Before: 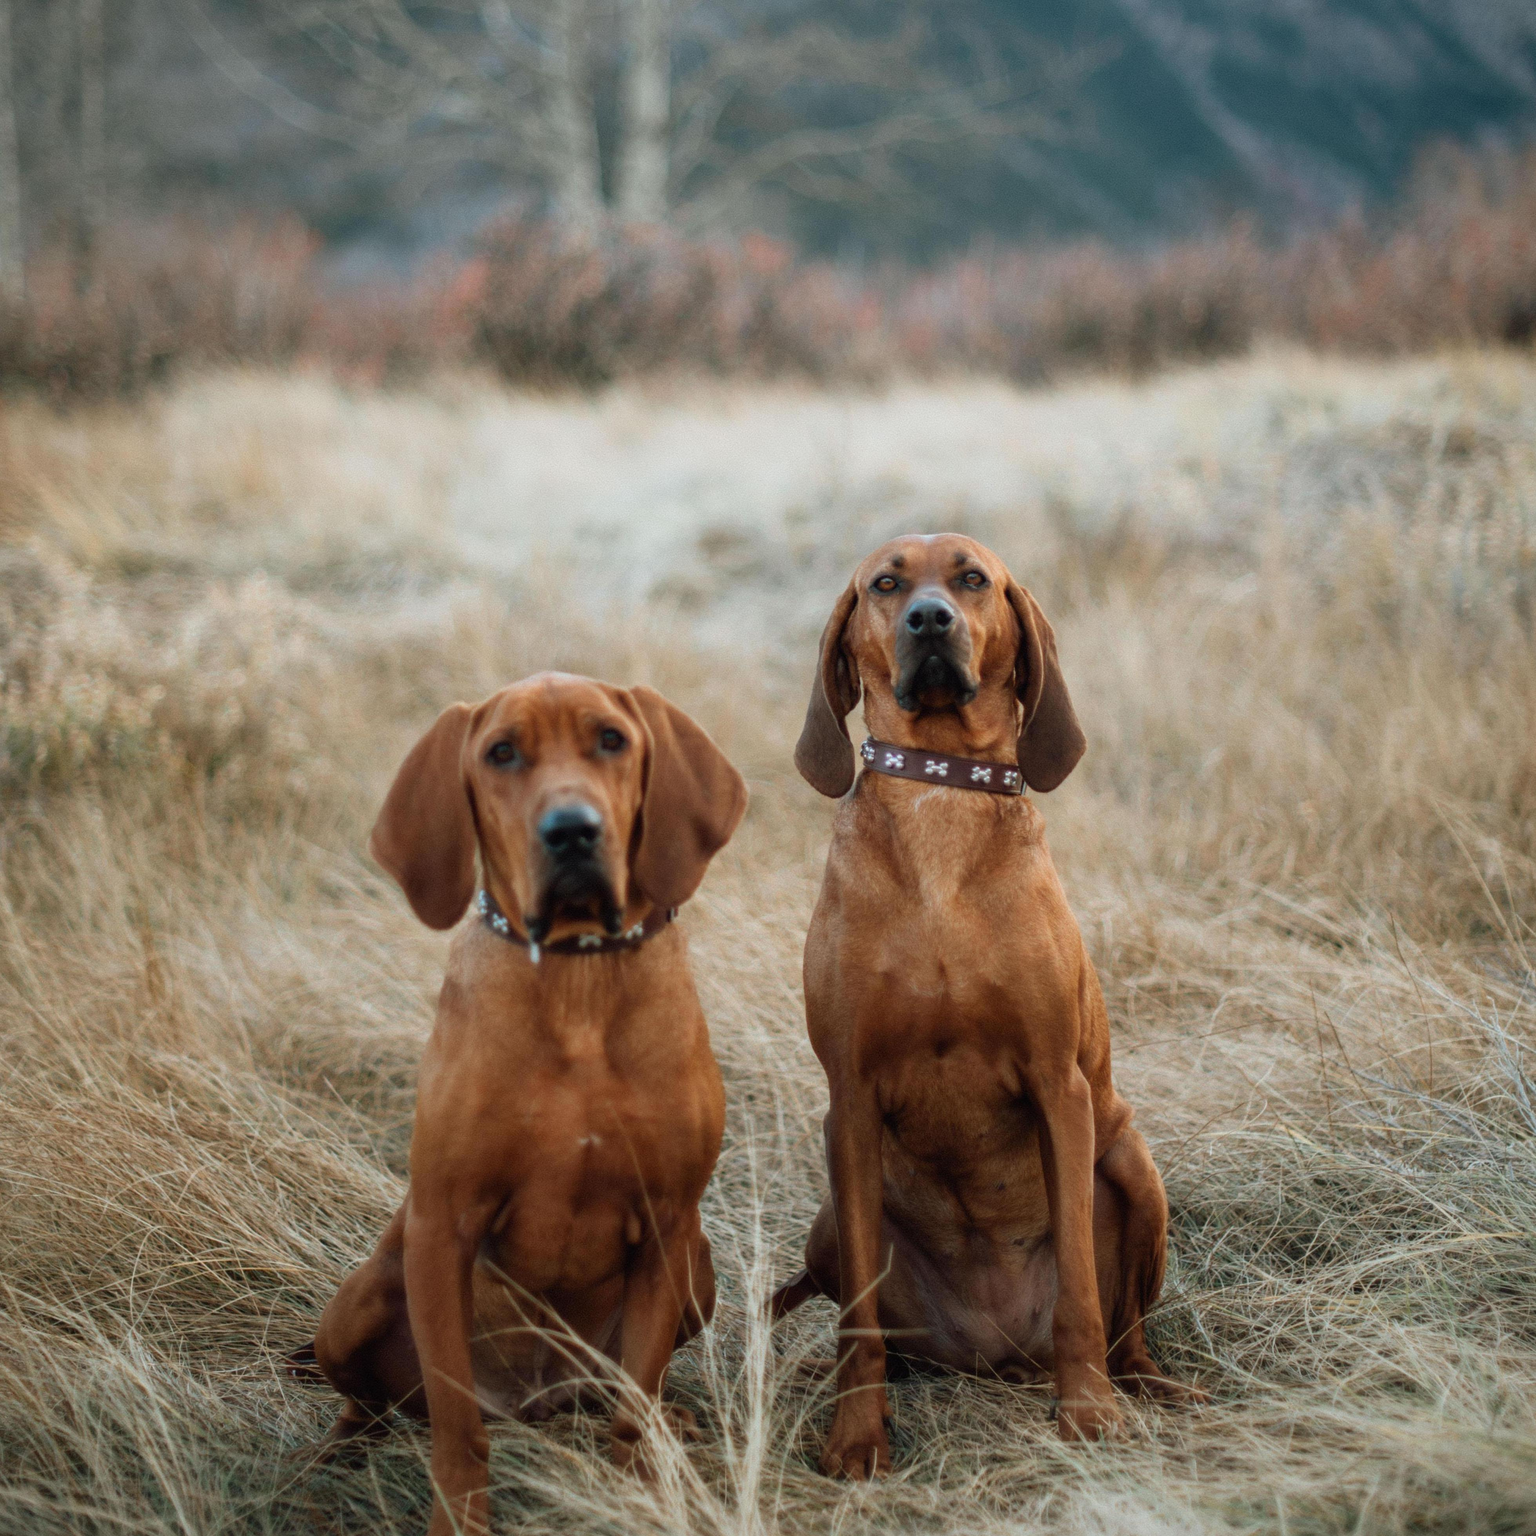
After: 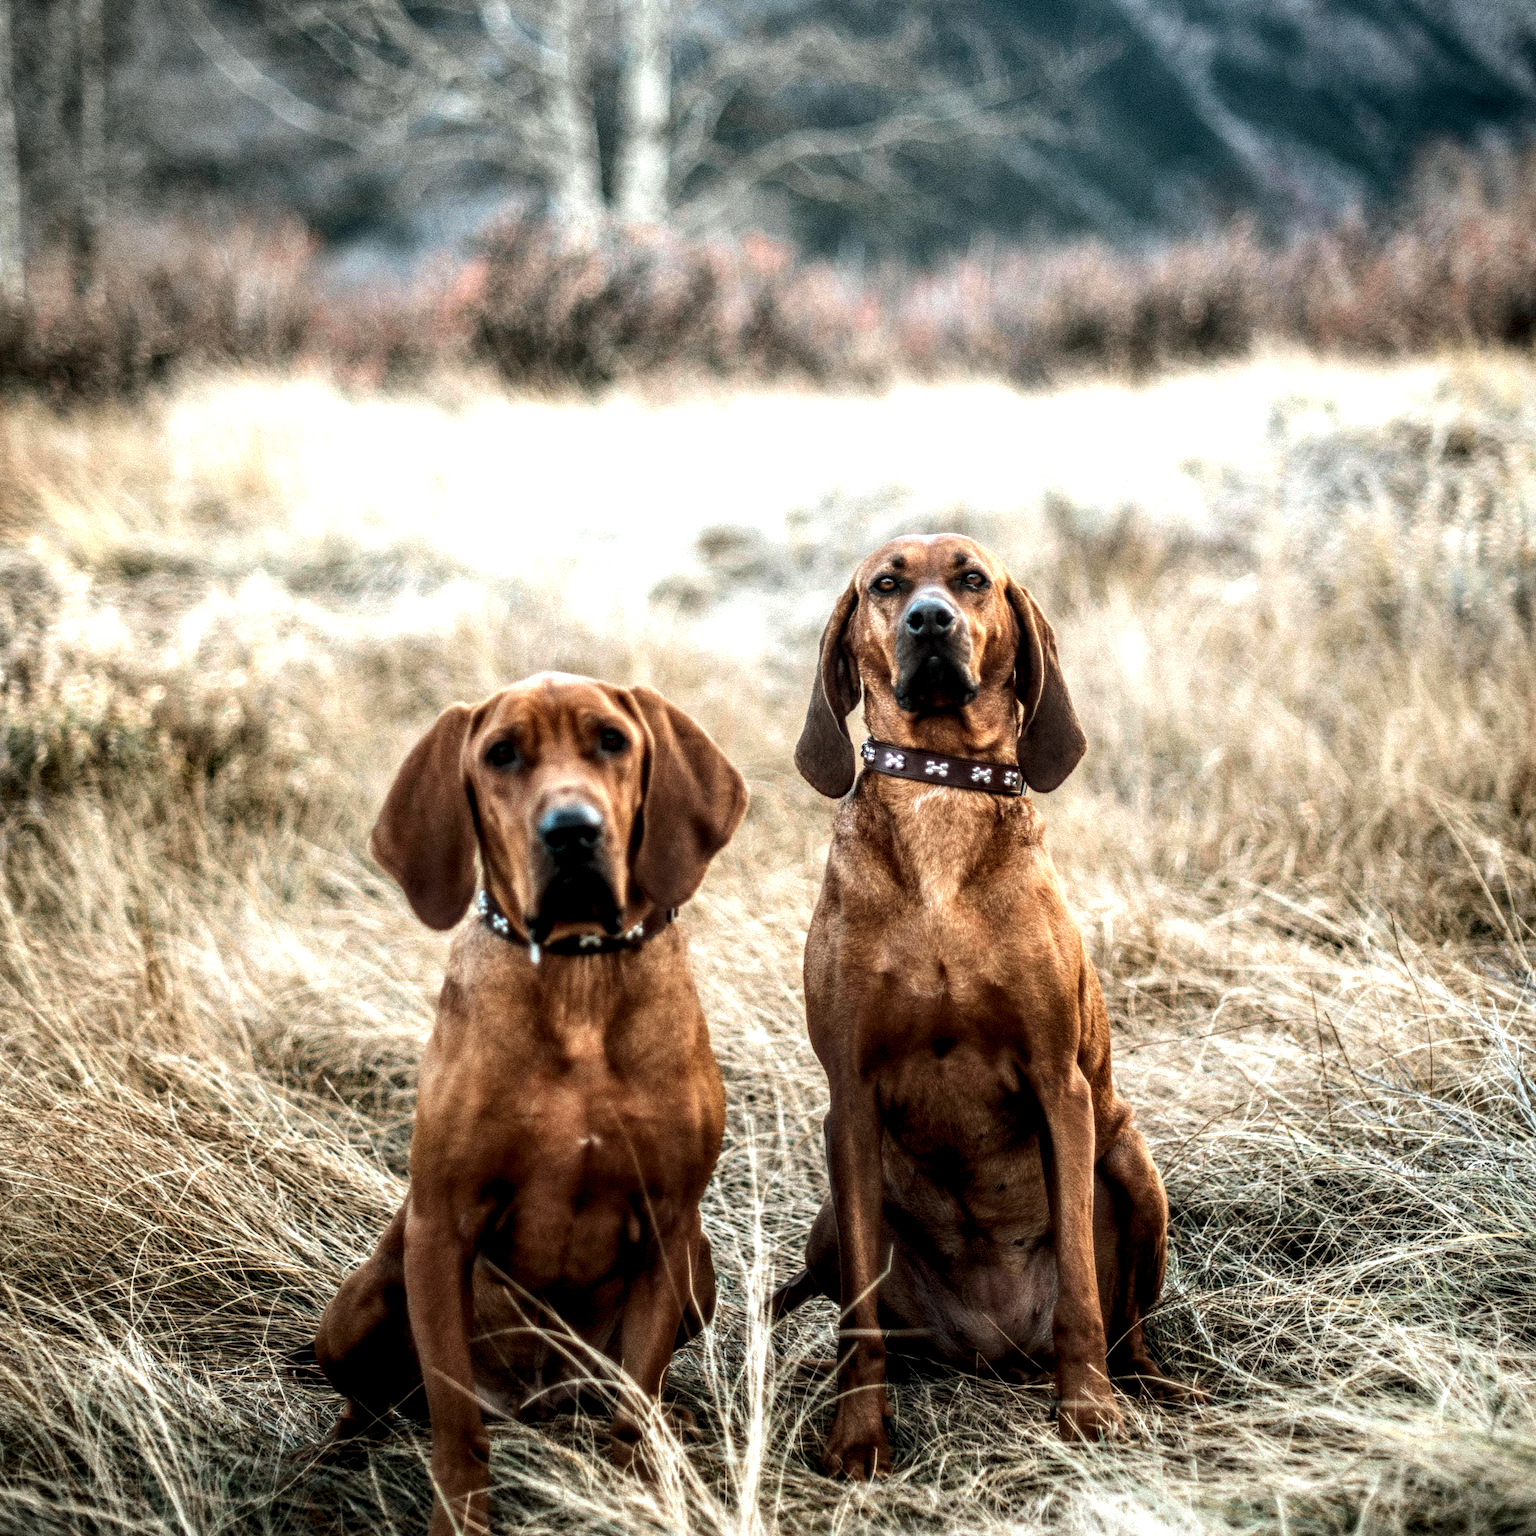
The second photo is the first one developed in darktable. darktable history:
tone equalizer: -8 EV -1.06 EV, -7 EV -0.994 EV, -6 EV -0.837 EV, -5 EV -0.581 EV, -3 EV 0.609 EV, -2 EV 0.847 EV, -1 EV 1.01 EV, +0 EV 1.07 EV, edges refinement/feathering 500, mask exposure compensation -1.57 EV, preserve details no
local contrast: highlights 6%, shadows 1%, detail 182%
